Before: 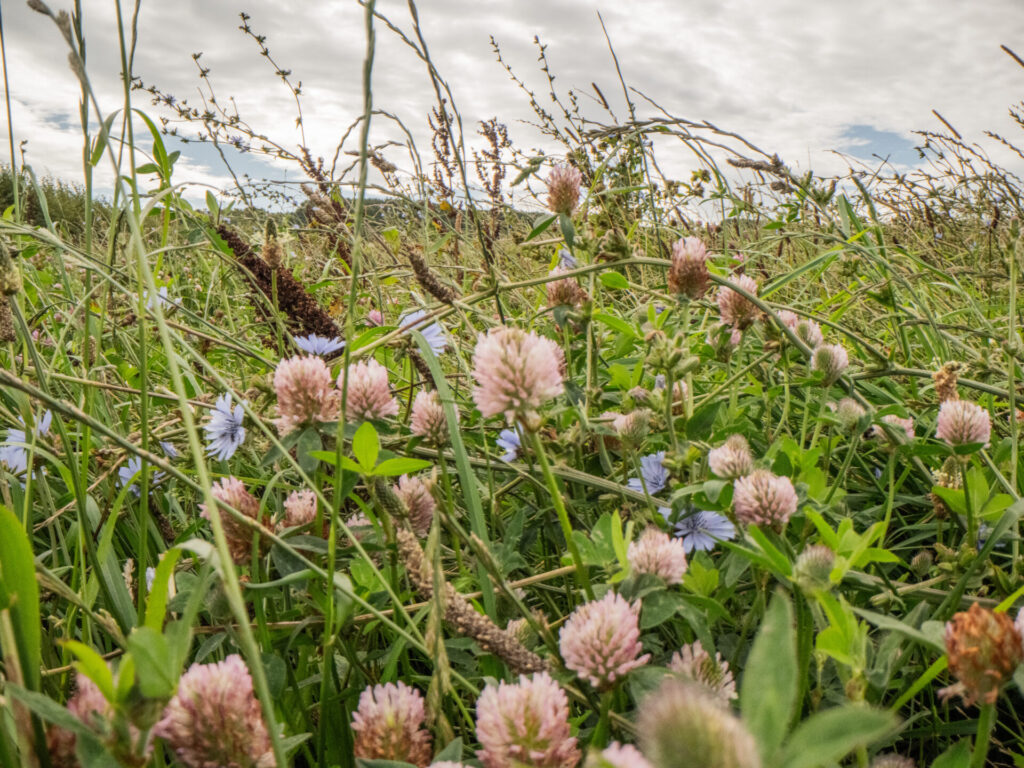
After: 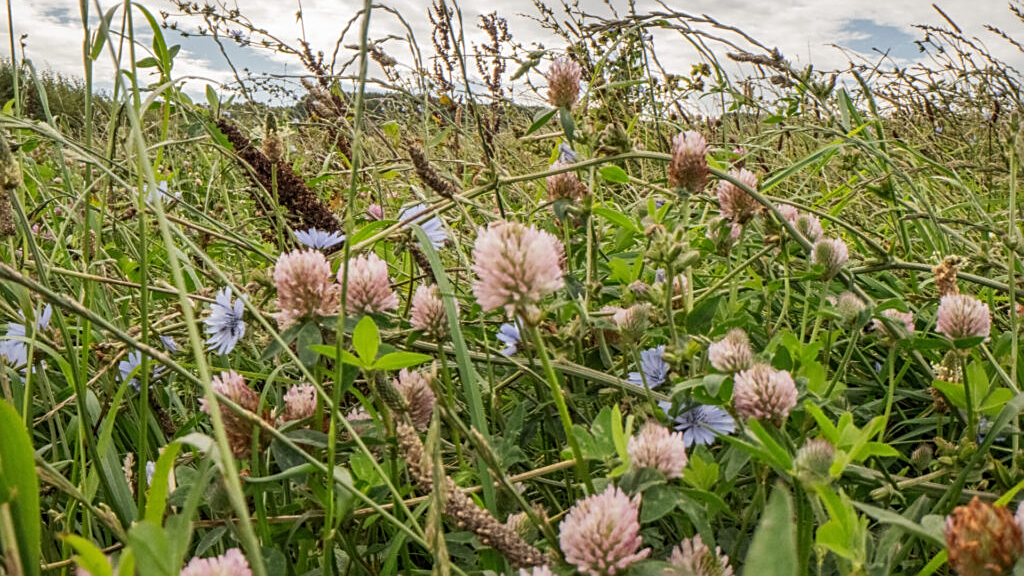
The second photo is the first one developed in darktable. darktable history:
crop: top 13.819%, bottom 11.169%
base curve: curves: ch0 [(0, 0) (0.303, 0.277) (1, 1)]
sharpen: on, module defaults
